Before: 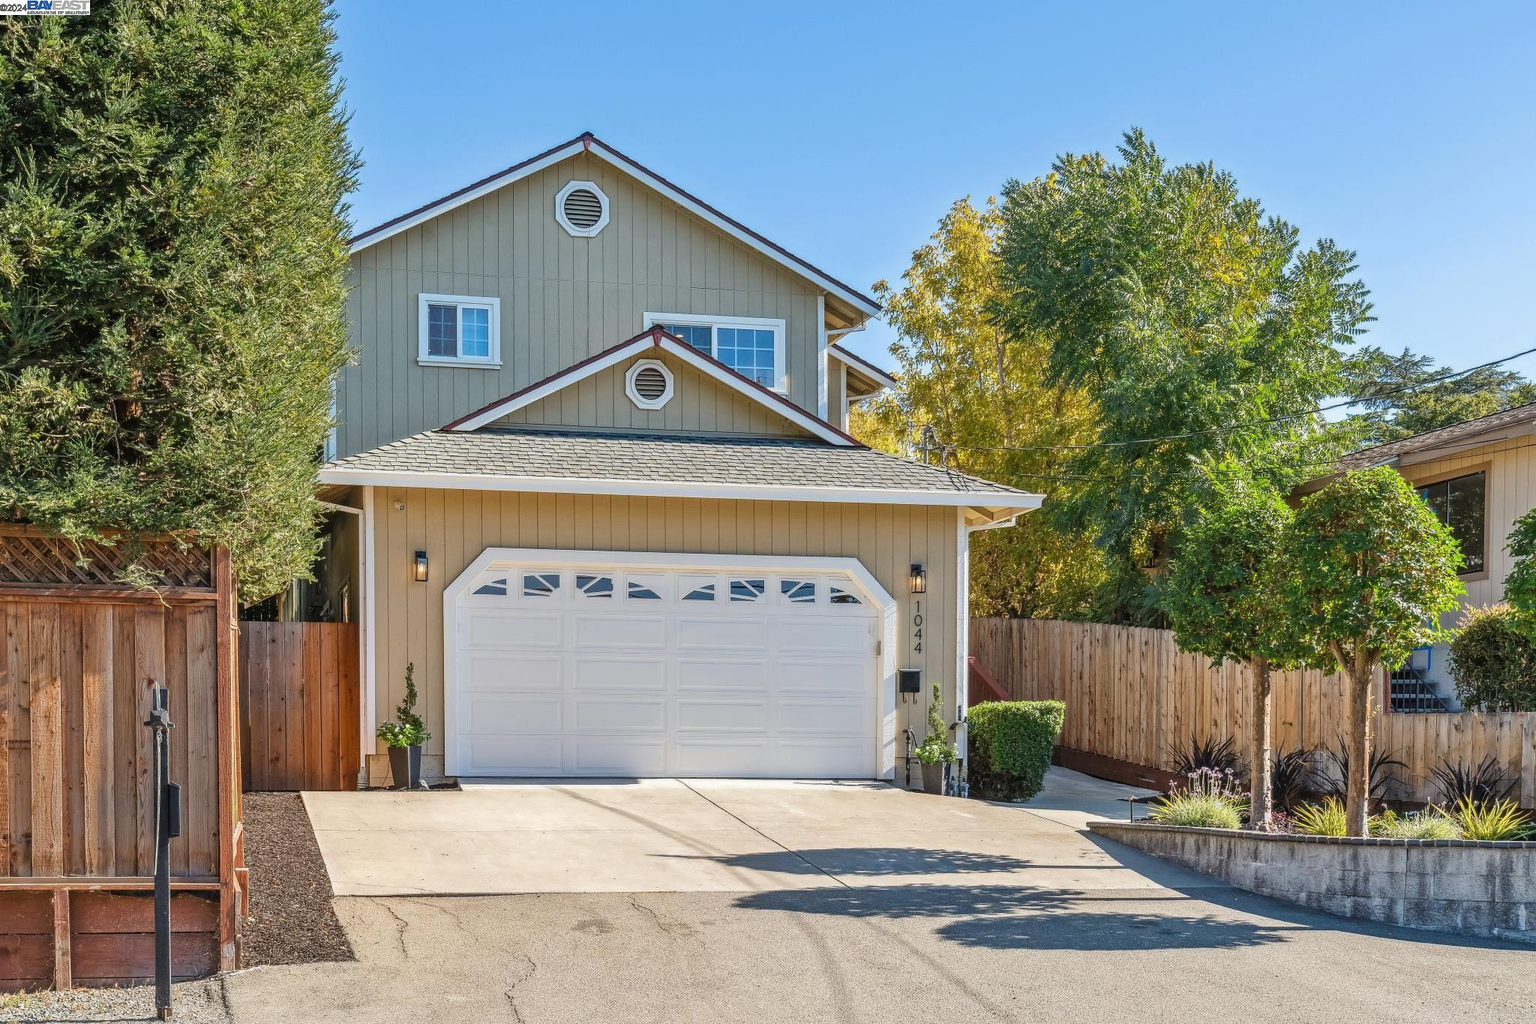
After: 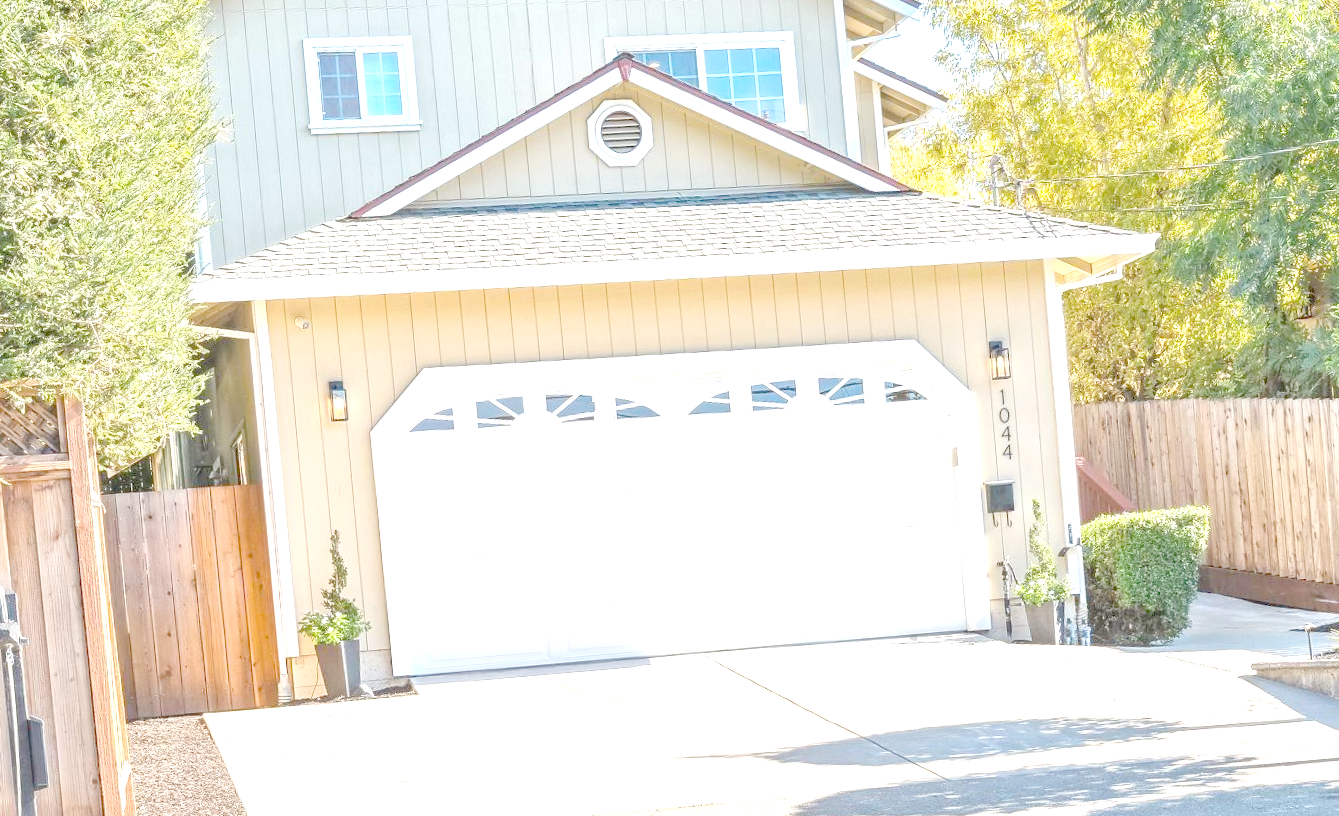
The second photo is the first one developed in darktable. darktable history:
rotate and perspective: rotation -4.98°, automatic cropping off
crop: left 13.312%, top 31.28%, right 24.627%, bottom 15.582%
exposure: exposure 0.722 EV
